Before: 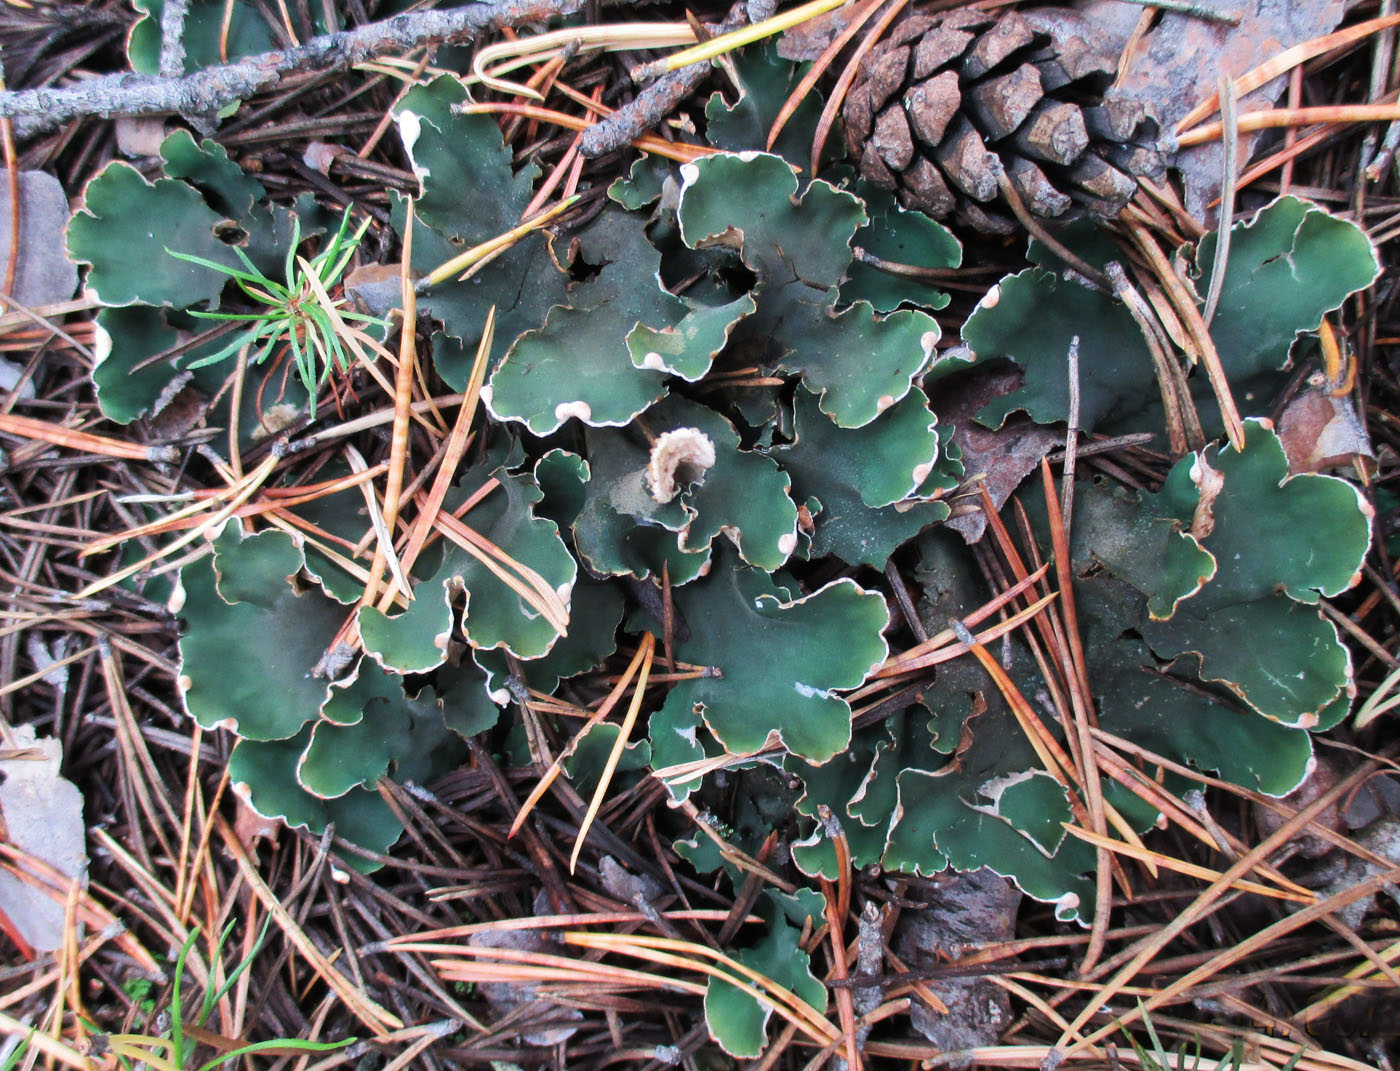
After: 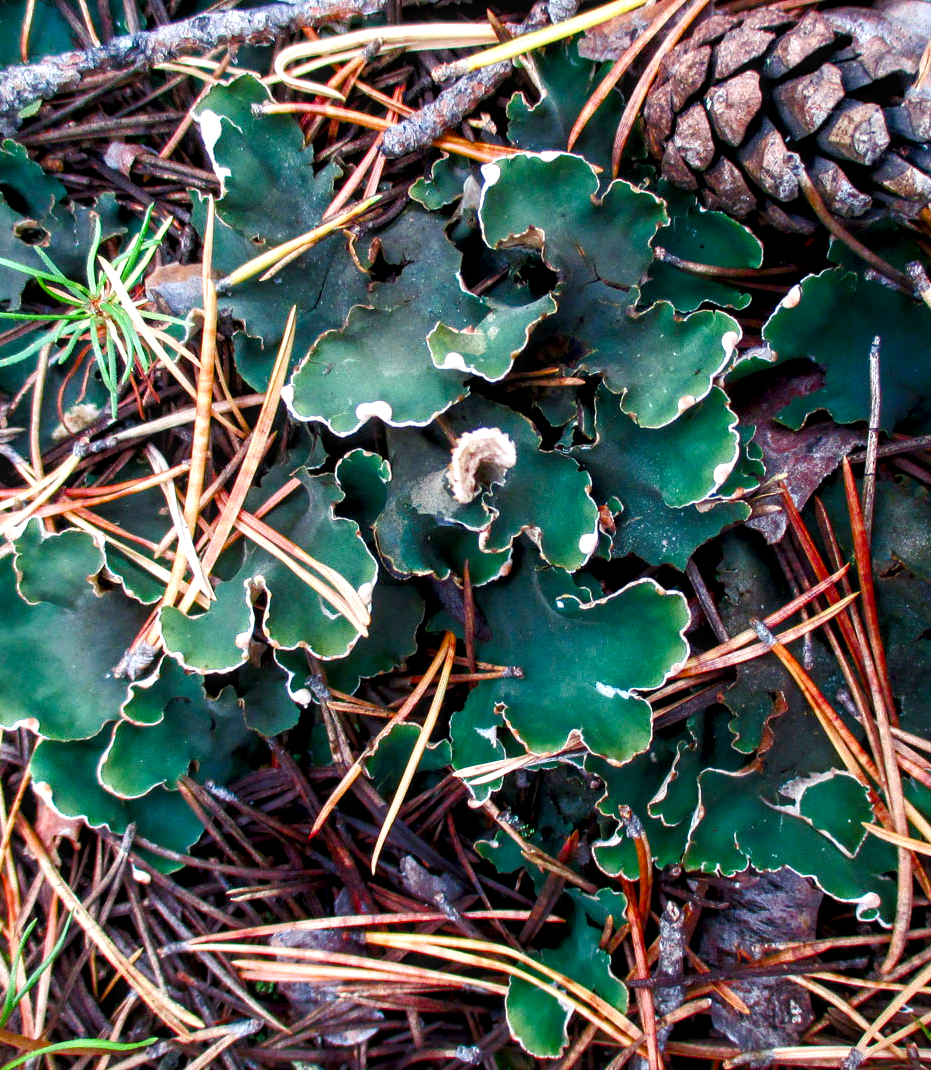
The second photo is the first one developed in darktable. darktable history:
shadows and highlights: shadows -89.71, highlights 89.14, soften with gaussian
crop and rotate: left 14.32%, right 19.114%
exposure: black level correction 0.002, compensate highlight preservation false
local contrast: detail 130%
color balance rgb: highlights gain › luminance 6.406%, highlights gain › chroma 1.234%, highlights gain › hue 89.74°, global offset › luminance -0.511%, linear chroma grading › shadows 31.581%, linear chroma grading › global chroma -1.594%, linear chroma grading › mid-tones 3.673%, perceptual saturation grading › global saturation 0.599%, perceptual saturation grading › highlights -17.169%, perceptual saturation grading › mid-tones 32.45%, perceptual saturation grading › shadows 50.396%, perceptual brilliance grading › global brilliance 1.959%, perceptual brilliance grading › highlights 8.1%, perceptual brilliance grading › shadows -3.631%
